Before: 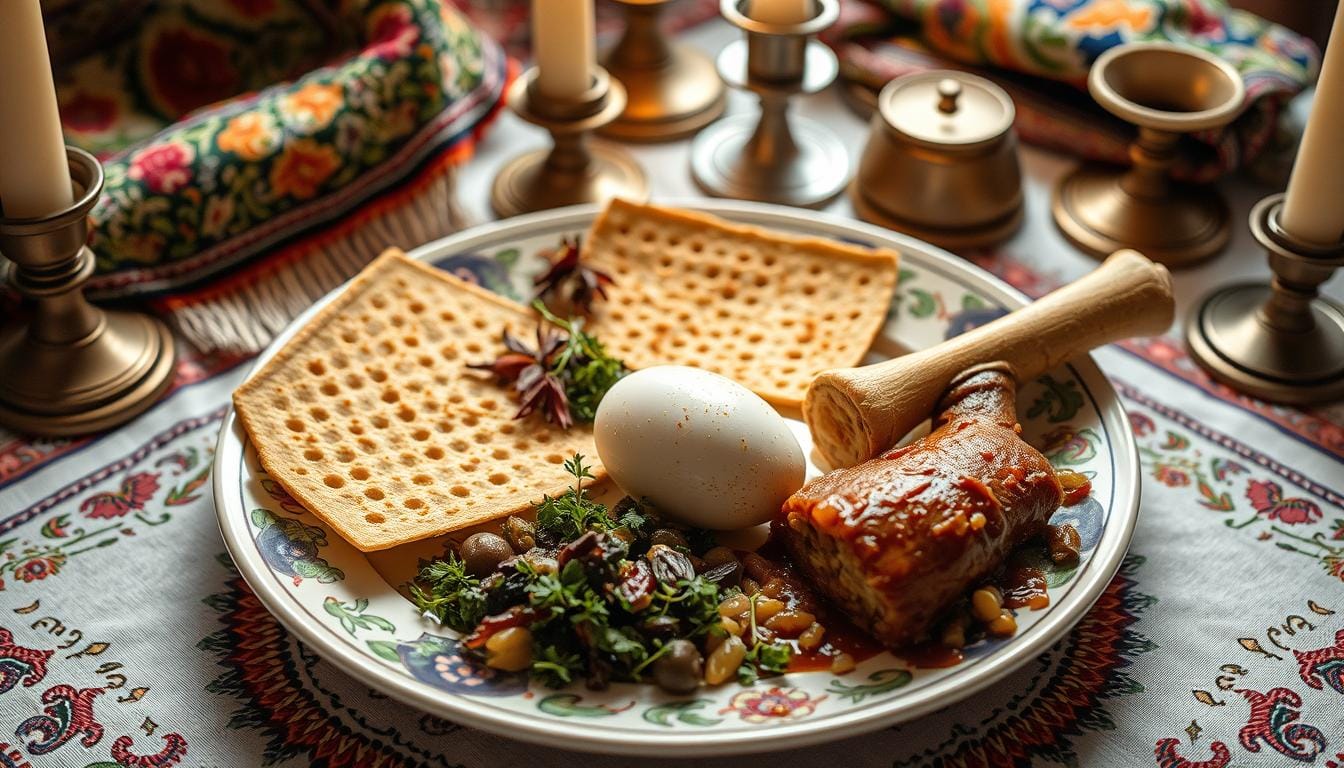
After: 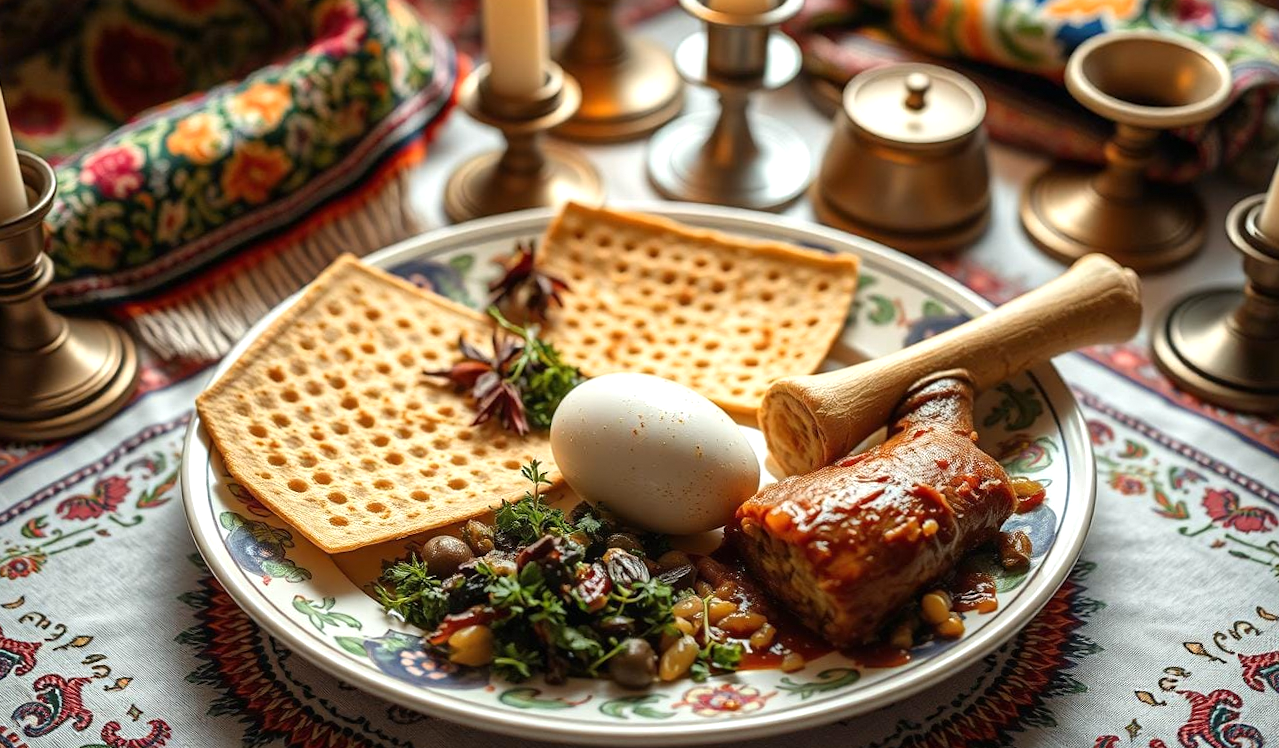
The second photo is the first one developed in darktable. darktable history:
grain: coarseness 0.81 ISO, strength 1.34%, mid-tones bias 0%
rotate and perspective: rotation 0.074°, lens shift (vertical) 0.096, lens shift (horizontal) -0.041, crop left 0.043, crop right 0.952, crop top 0.024, crop bottom 0.979
exposure: exposure 0.236 EV, compensate highlight preservation false
